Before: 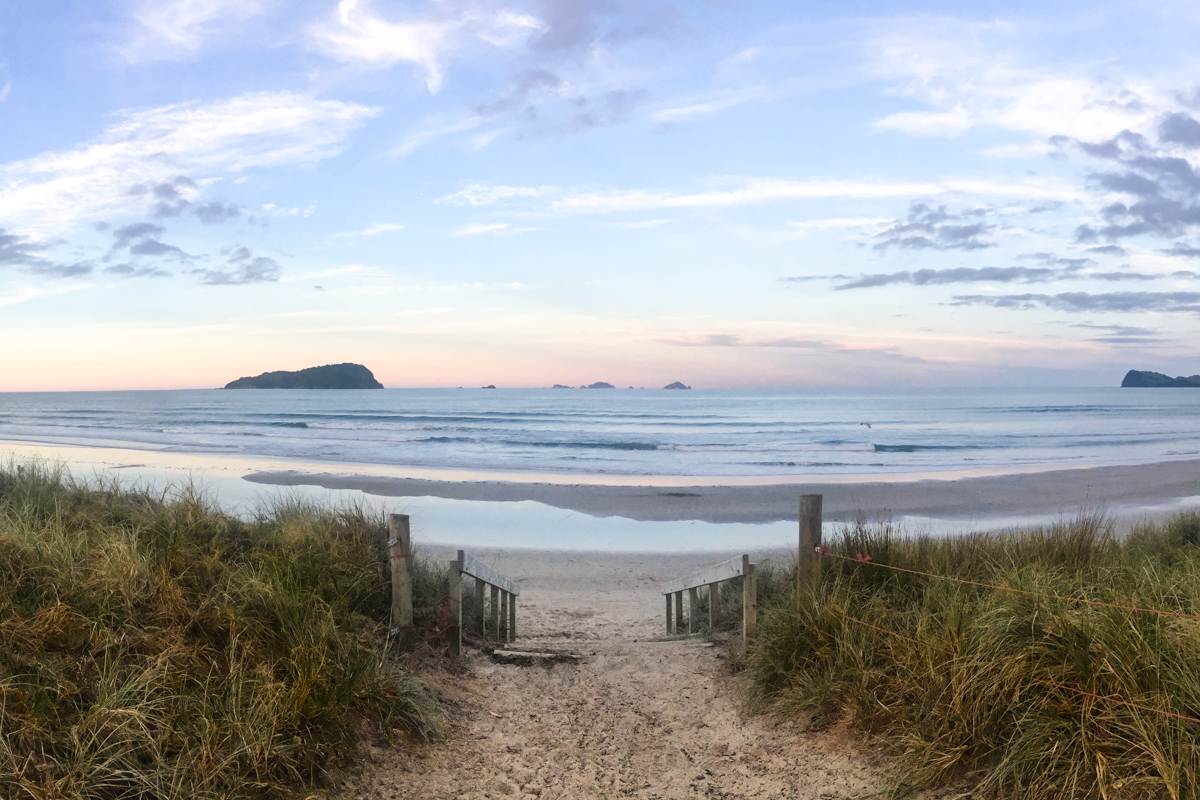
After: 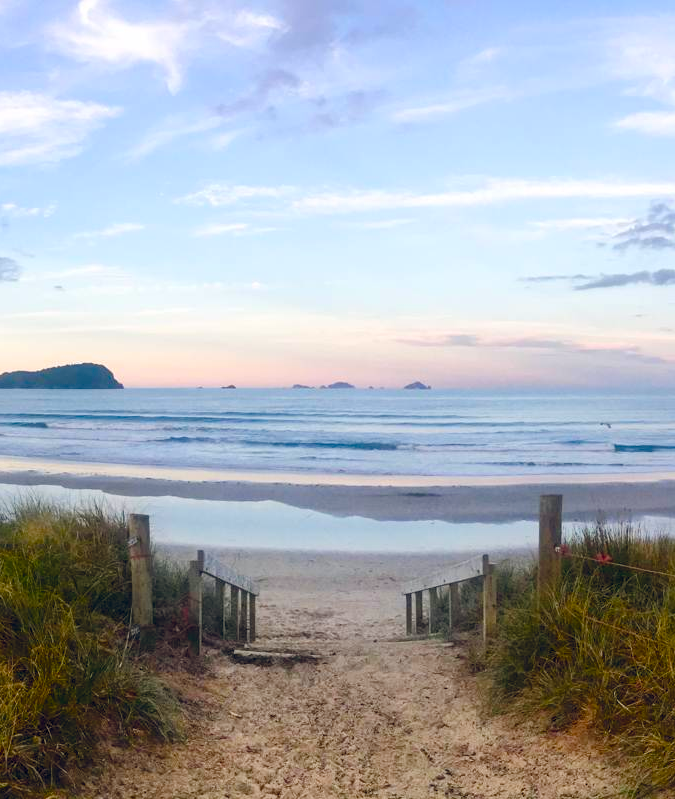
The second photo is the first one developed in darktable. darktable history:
color balance rgb: global offset › chroma 0.104%, global offset › hue 251.74°, perceptual saturation grading › global saturation 13.961%, perceptual saturation grading › highlights -30.22%, perceptual saturation grading › shadows 50.942%, global vibrance 41.712%
crop: left 21.696%, right 22.031%, bottom 0.002%
